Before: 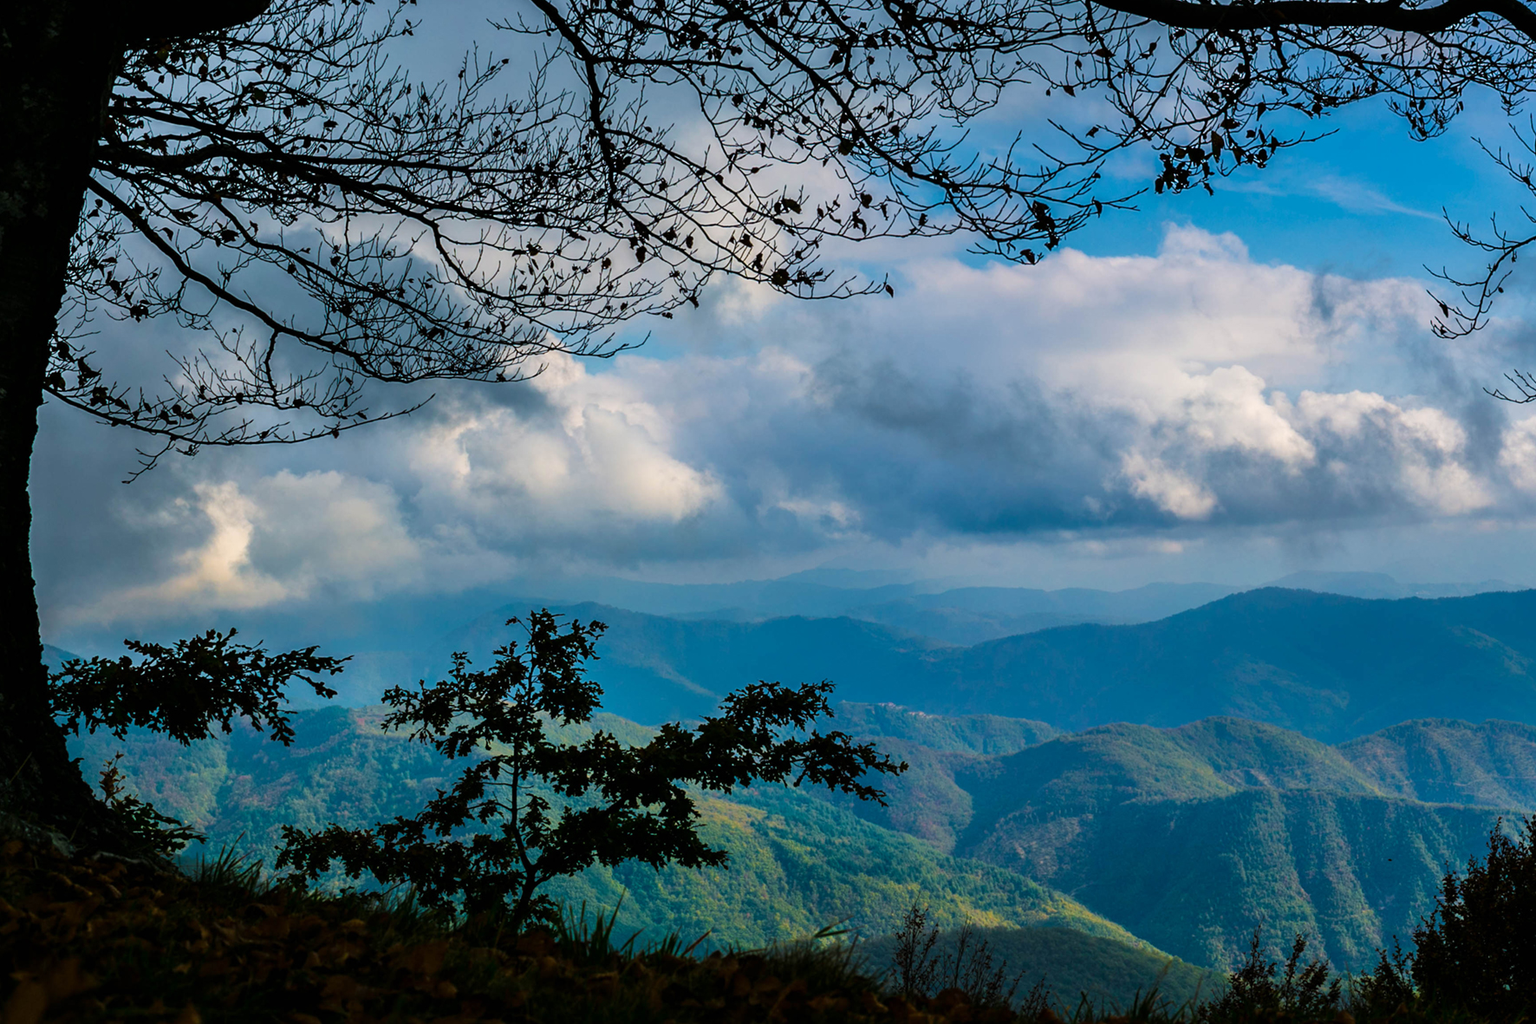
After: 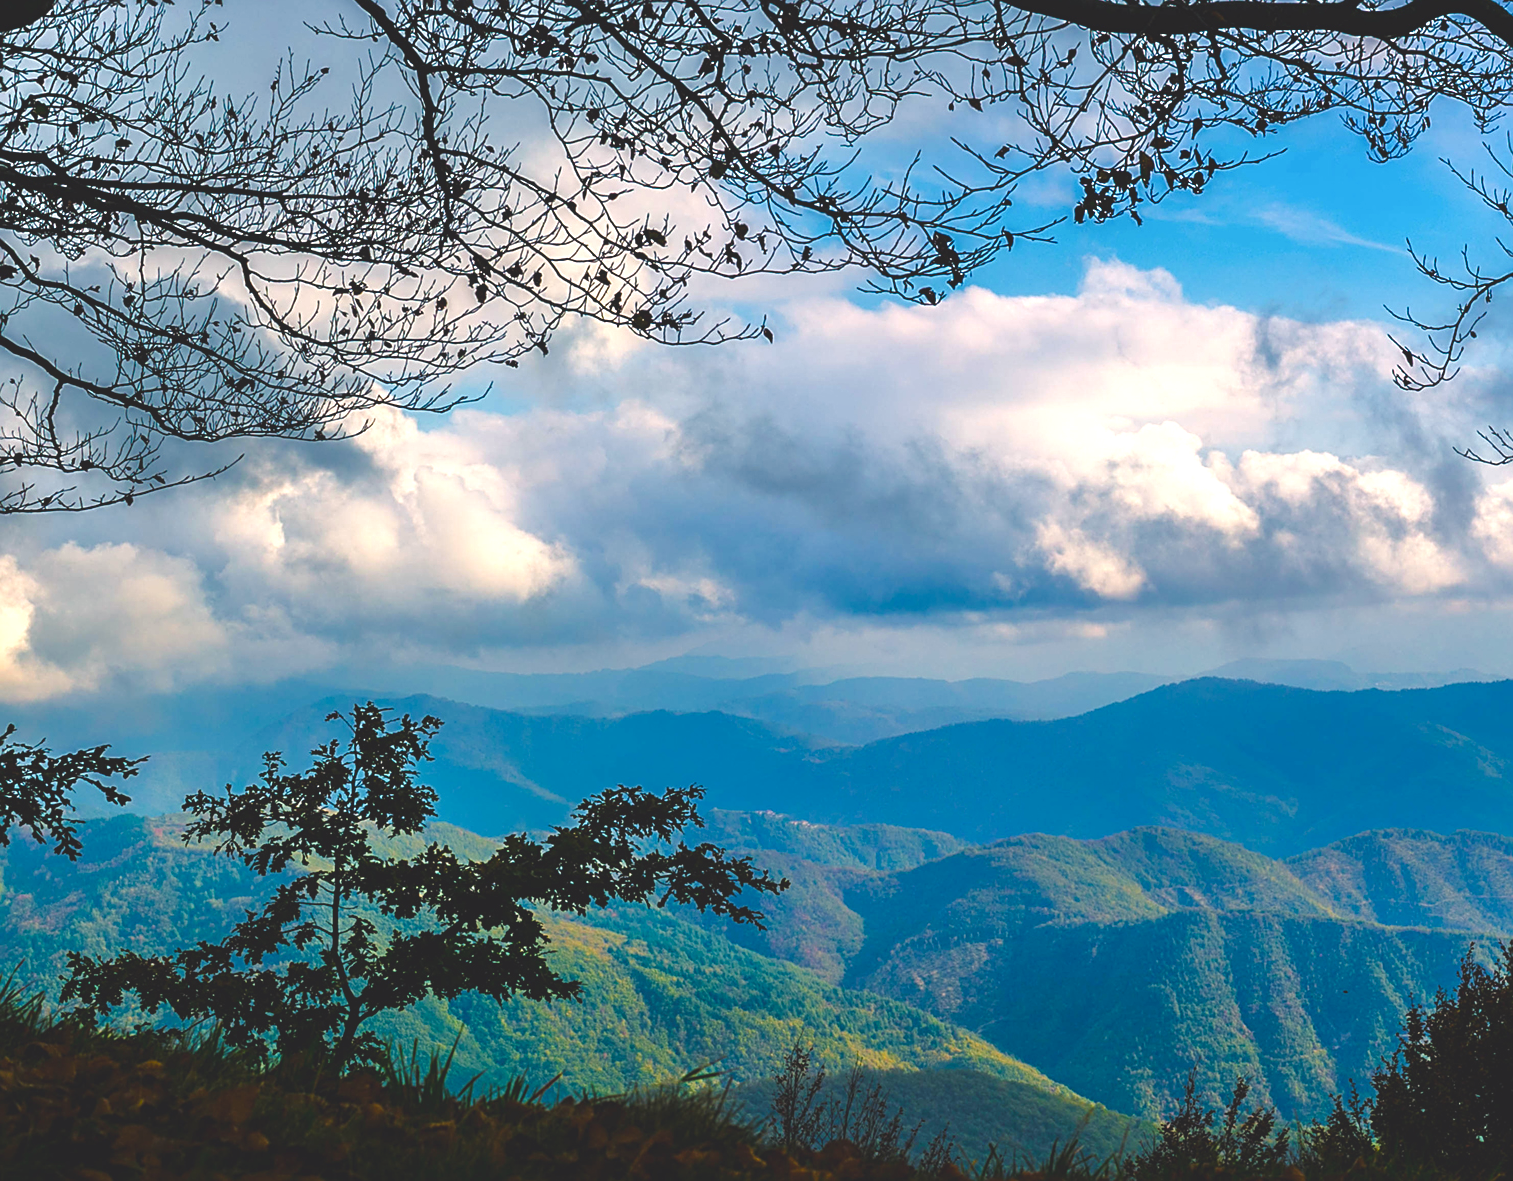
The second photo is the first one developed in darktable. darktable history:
exposure: exposure 1 EV, compensate highlight preservation false
sharpen: on, module defaults
color balance rgb: shadows lift › chroma 2%, shadows lift › hue 247.2°, power › chroma 0.3%, power › hue 25.2°, highlights gain › chroma 3%, highlights gain › hue 60°, global offset › luminance 2%, perceptual saturation grading › global saturation 20%, perceptual saturation grading › highlights -20%, perceptual saturation grading › shadows 30%
graduated density: rotation -180°, offset 27.42
levels: levels [0, 0.492, 0.984]
tone equalizer: -8 EV 0.25 EV, -7 EV 0.417 EV, -6 EV 0.417 EV, -5 EV 0.25 EV, -3 EV -0.25 EV, -2 EV -0.417 EV, -1 EV -0.417 EV, +0 EV -0.25 EV, edges refinement/feathering 500, mask exposure compensation -1.57 EV, preserve details guided filter
crop and rotate: left 14.584%
